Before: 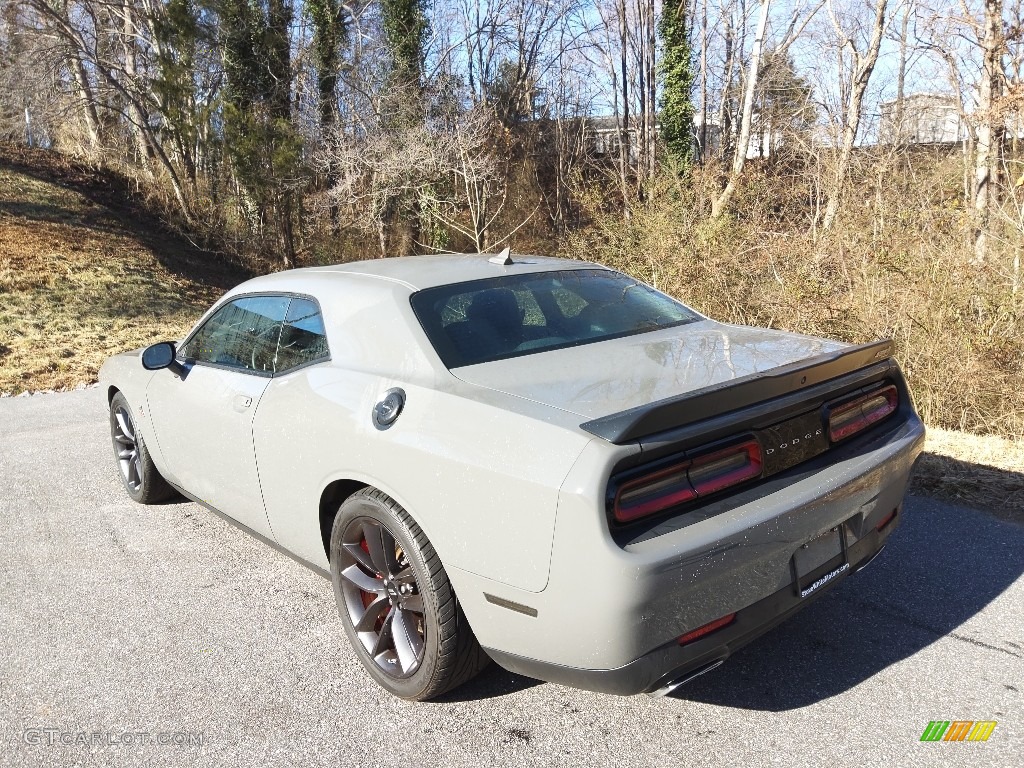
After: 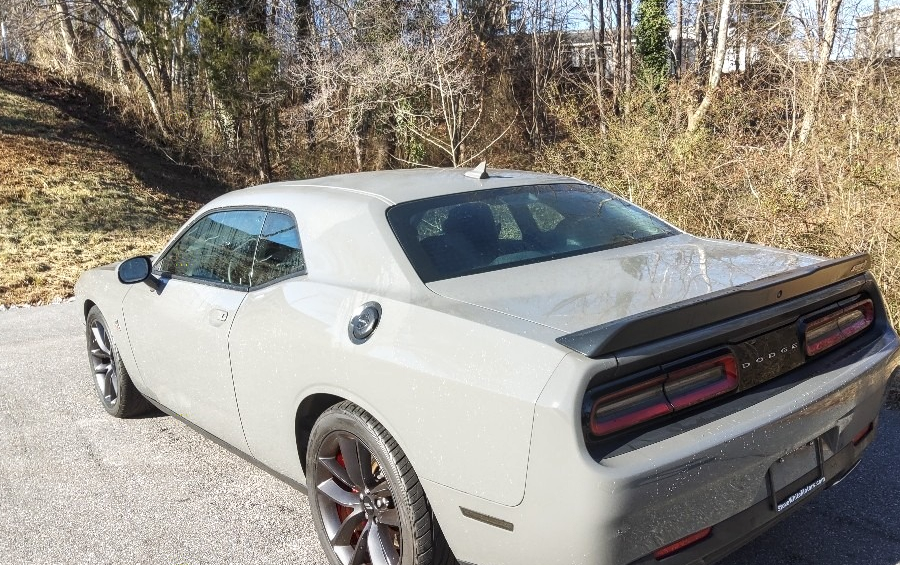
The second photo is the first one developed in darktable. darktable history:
local contrast: on, module defaults
crop and rotate: left 2.425%, top 11.305%, right 9.6%, bottom 15.08%
